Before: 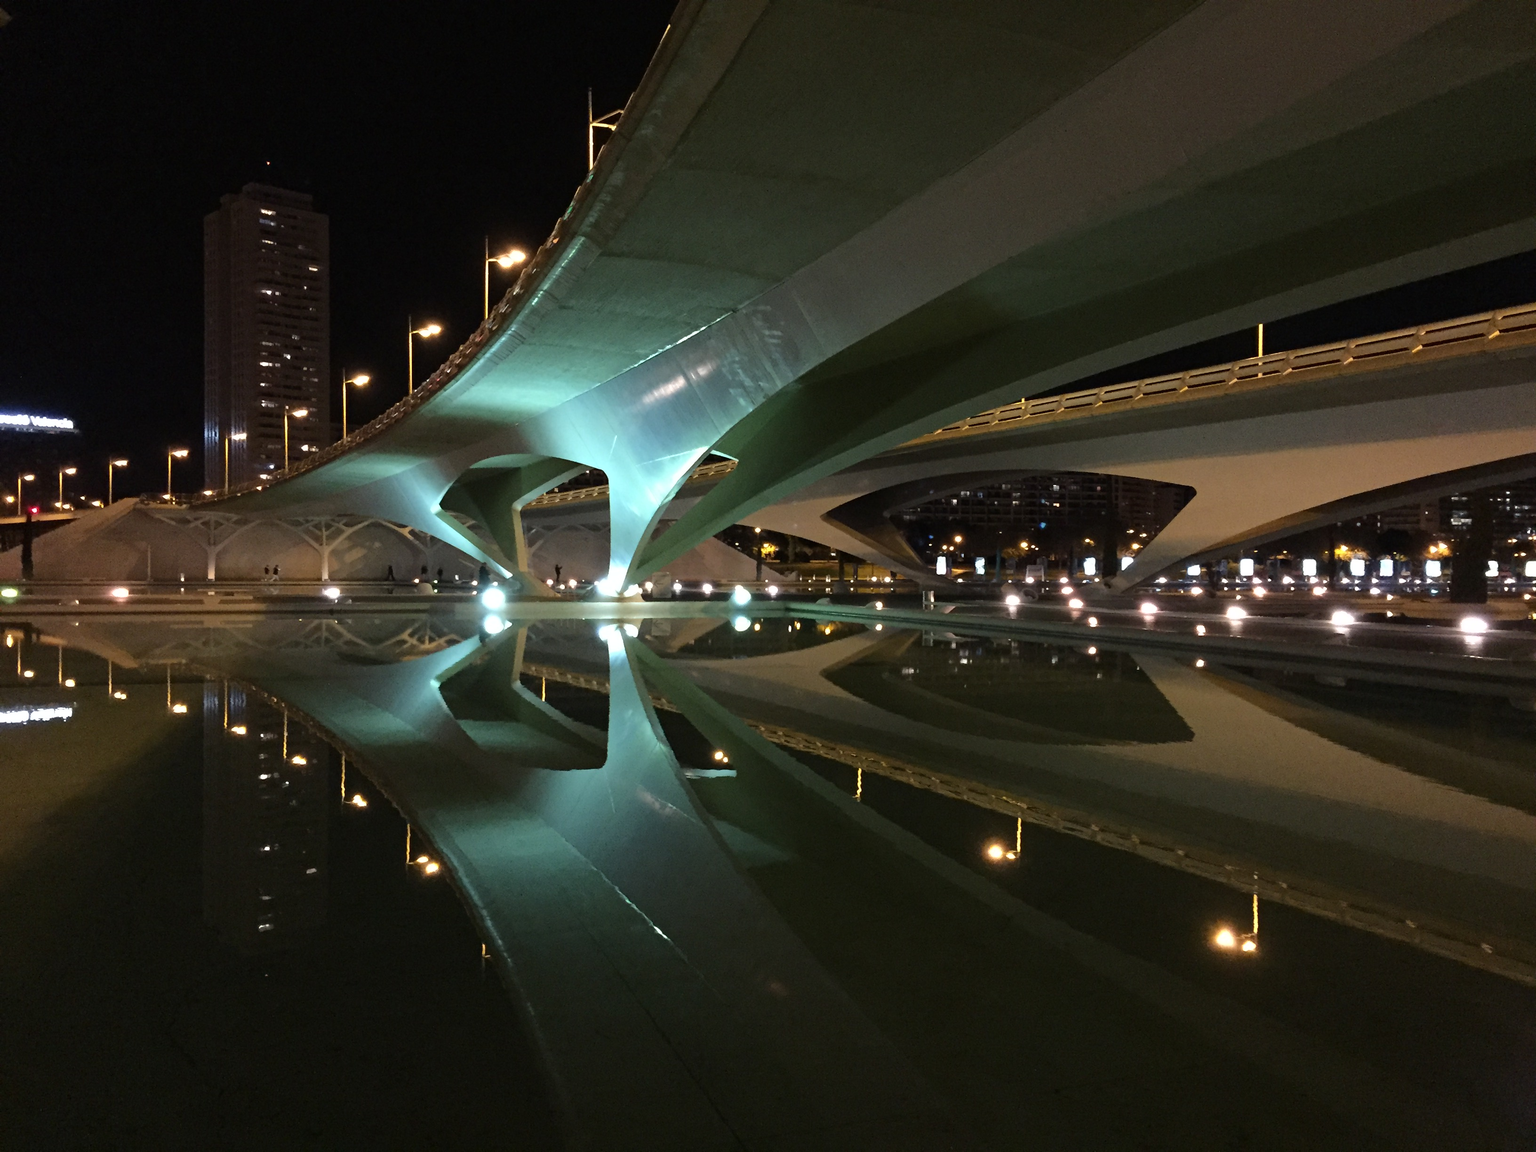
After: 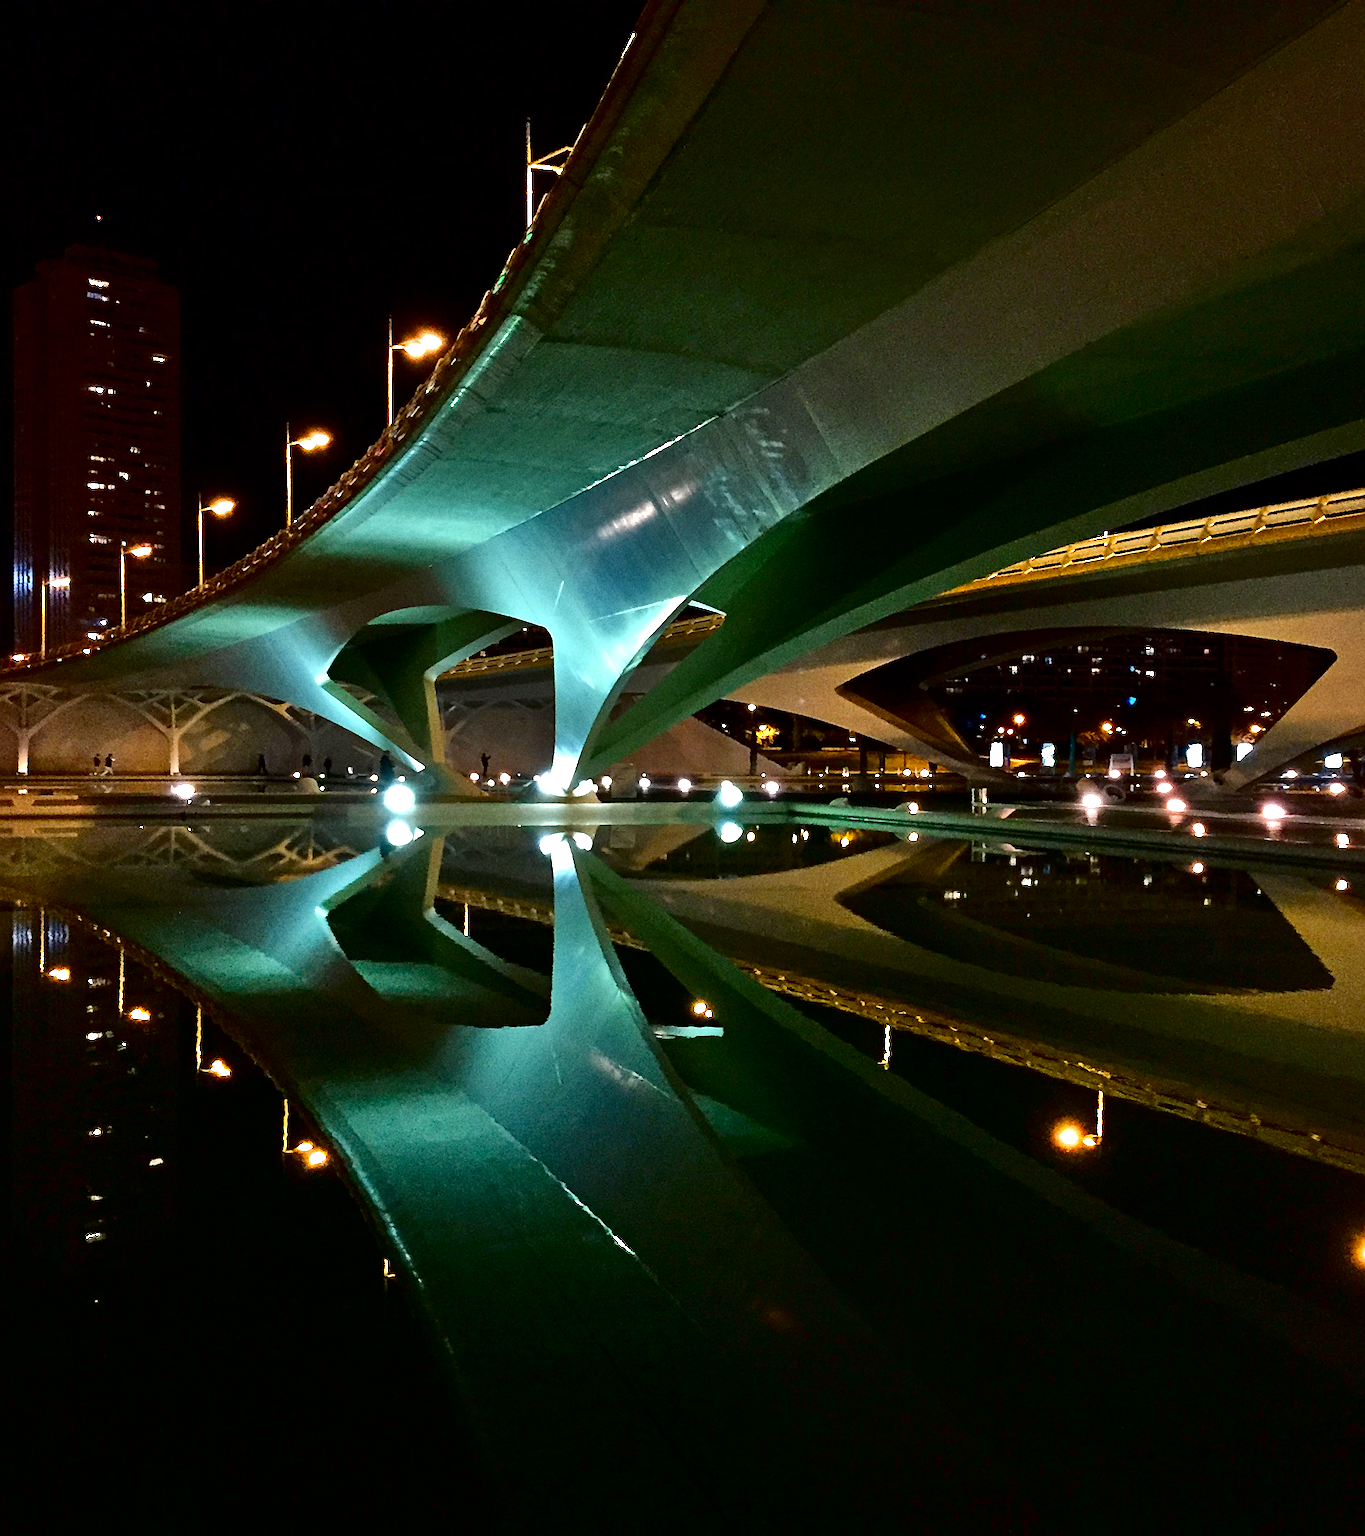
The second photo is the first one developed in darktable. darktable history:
crop and rotate: left 12.673%, right 20.66%
tone equalizer: -7 EV 0.15 EV, -6 EV 0.6 EV, -5 EV 1.15 EV, -4 EV 1.33 EV, -3 EV 1.15 EV, -2 EV 0.6 EV, -1 EV 0.15 EV, mask exposure compensation -0.5 EV
contrast brightness saturation: contrast 0.09, brightness -0.59, saturation 0.17
grain: on, module defaults
sharpen: on, module defaults
exposure: compensate highlight preservation false
shadows and highlights: soften with gaussian
